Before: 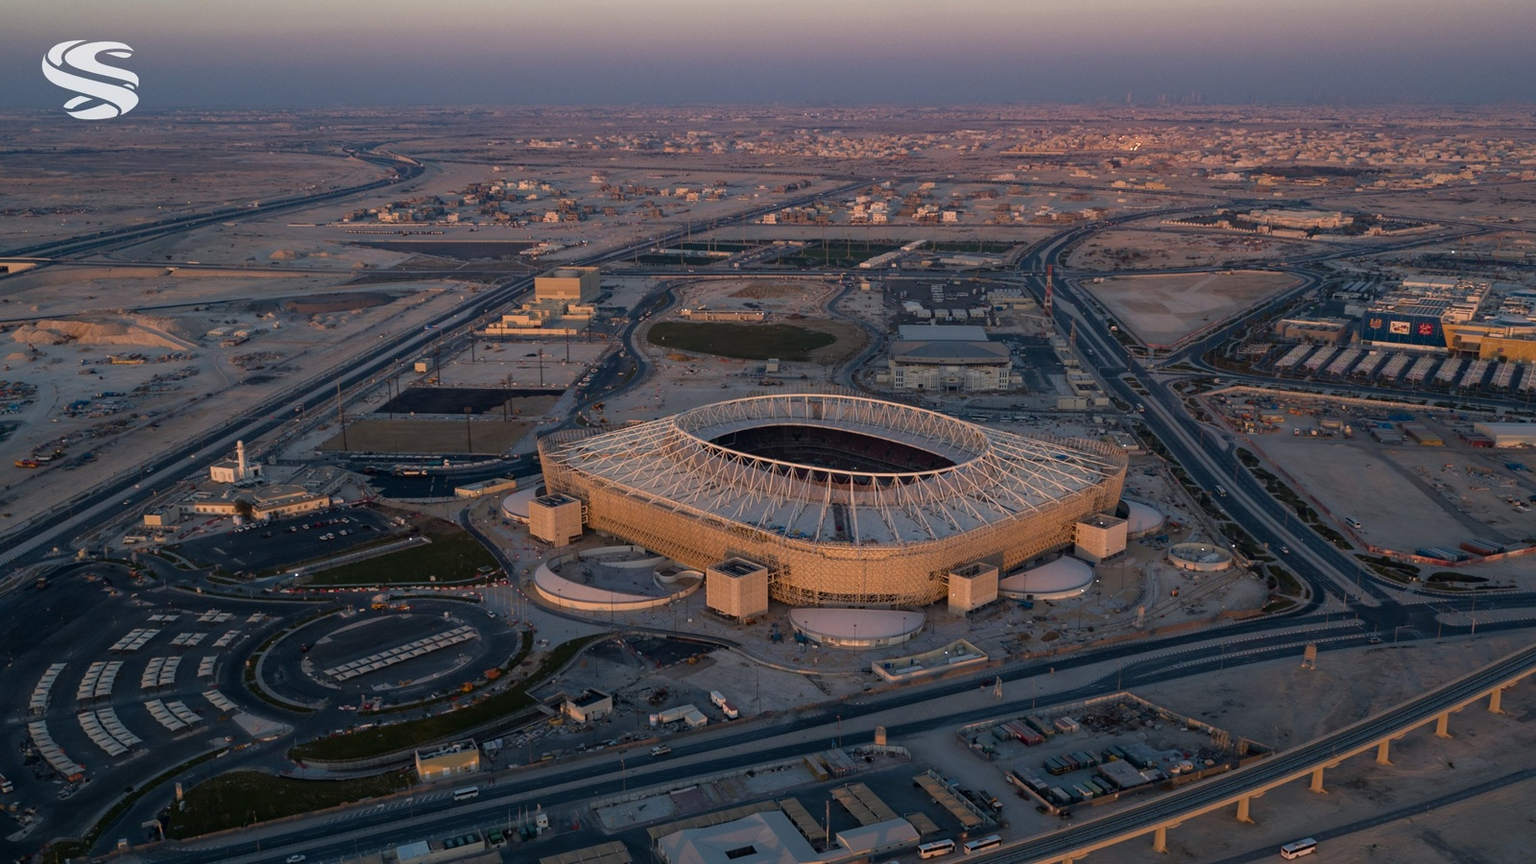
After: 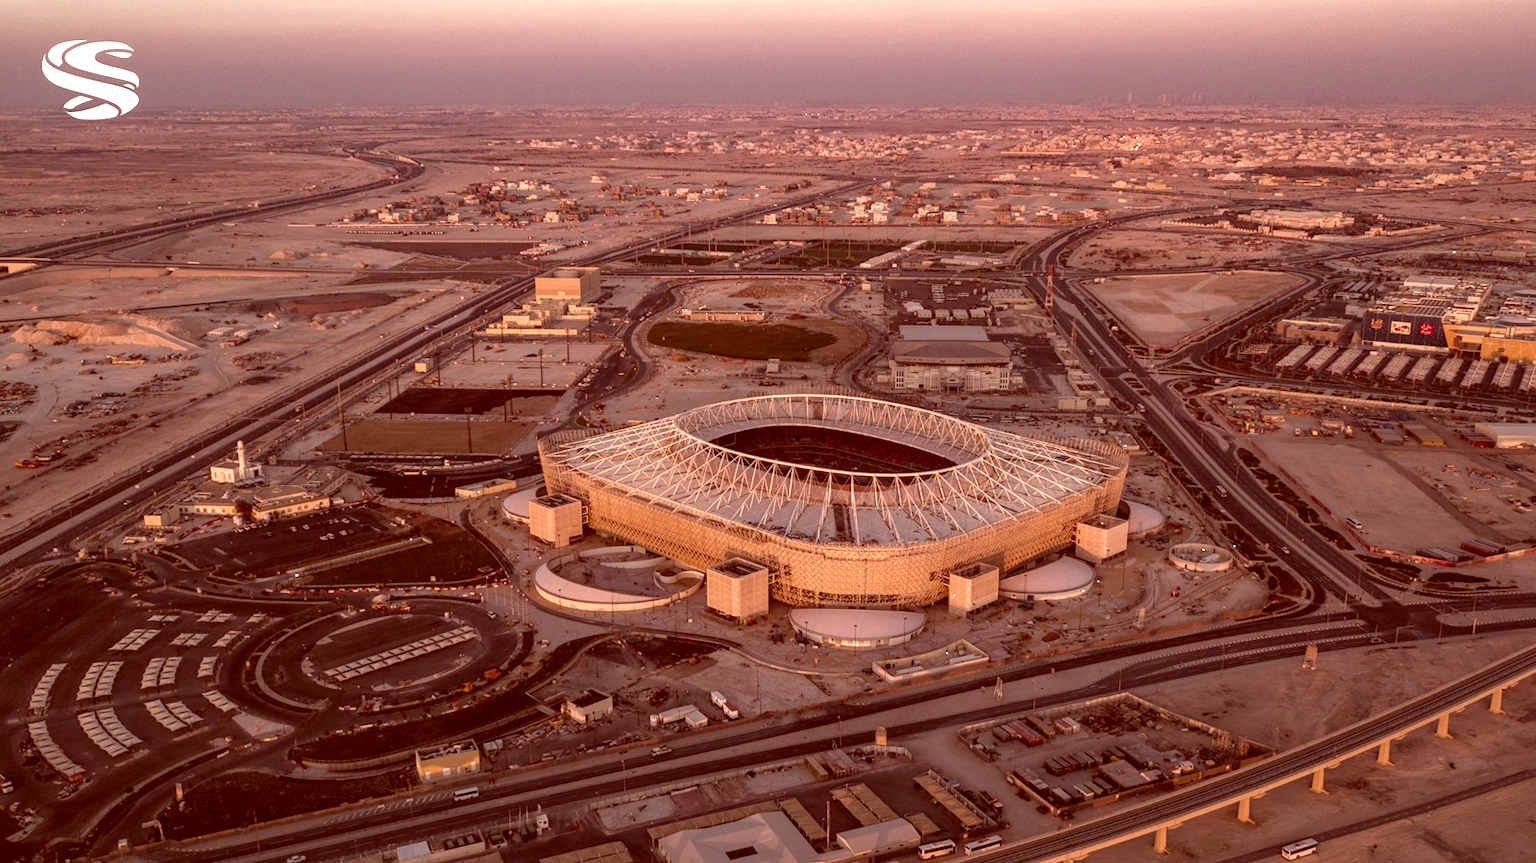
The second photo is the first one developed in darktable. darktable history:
exposure: black level correction -0.001, exposure 0.9 EV, compensate exposure bias true, compensate highlight preservation false
color correction: highlights a* 9.03, highlights b* 8.71, shadows a* 40, shadows b* 40, saturation 0.8
local contrast: on, module defaults
